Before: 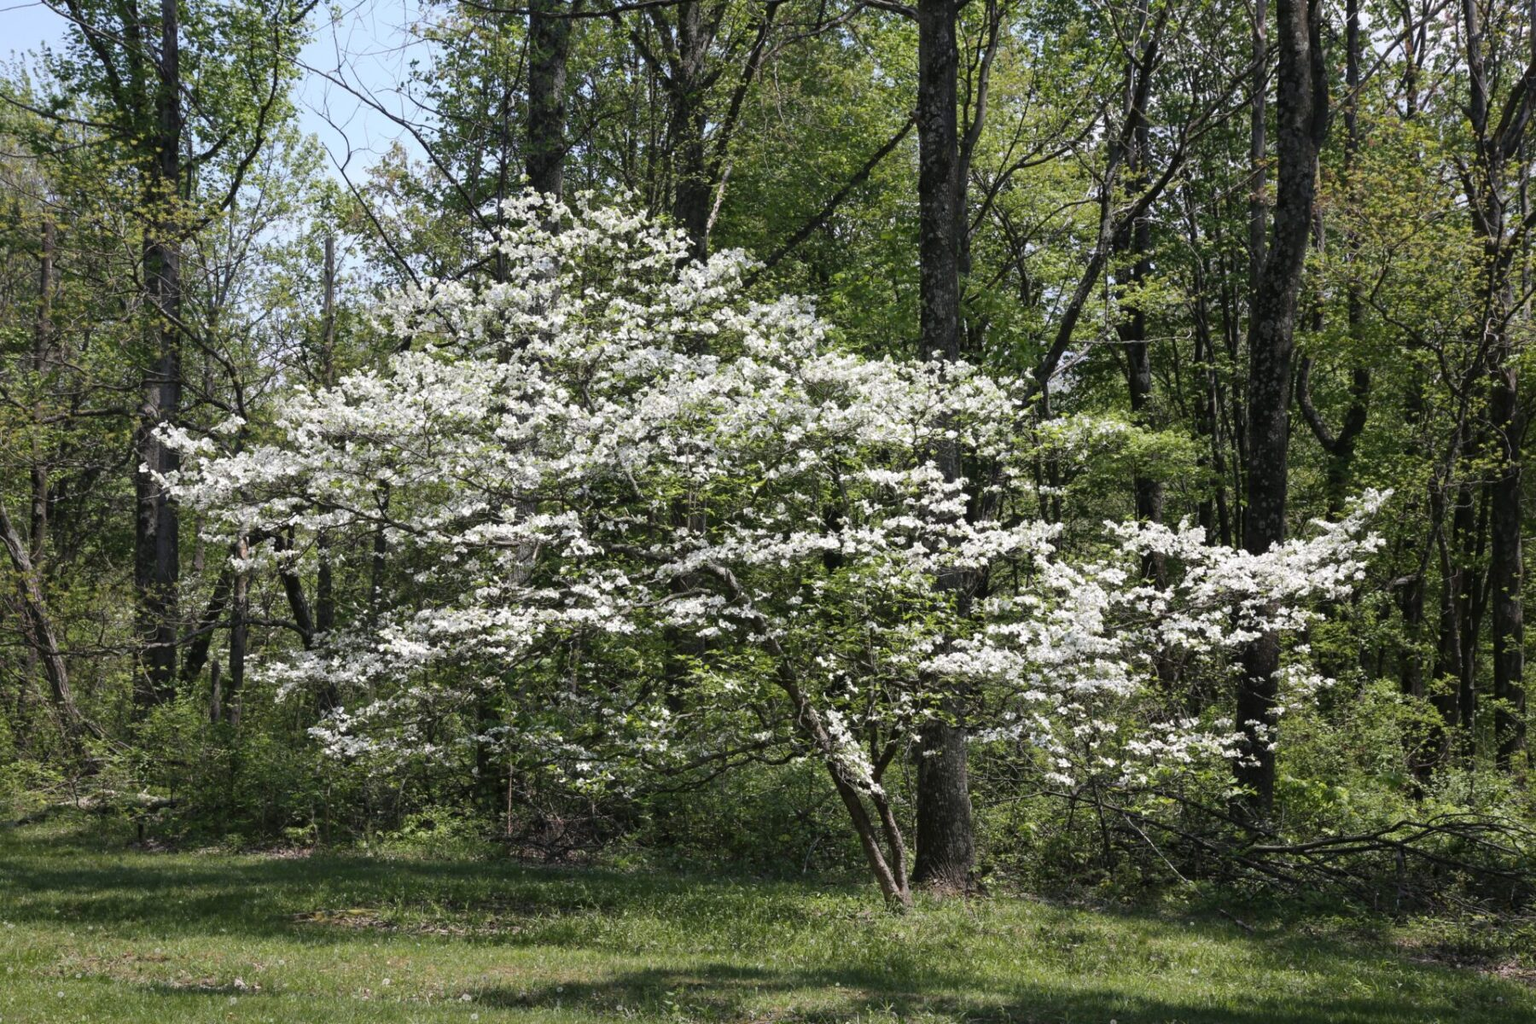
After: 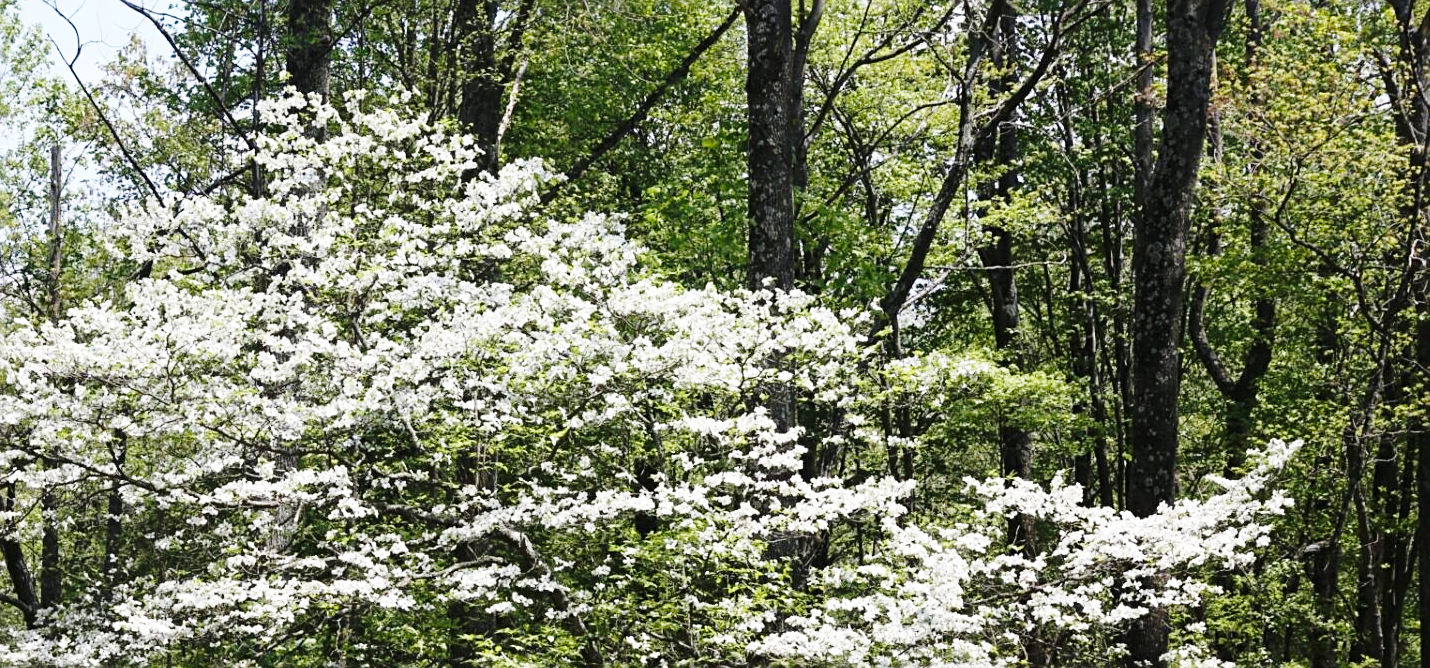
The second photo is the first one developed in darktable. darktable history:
crop: left 18.38%, top 11.092%, right 2.134%, bottom 33.217%
sharpen: radius 2.167, amount 0.381, threshold 0
base curve: curves: ch0 [(0, 0) (0.028, 0.03) (0.121, 0.232) (0.46, 0.748) (0.859, 0.968) (1, 1)], preserve colors none
